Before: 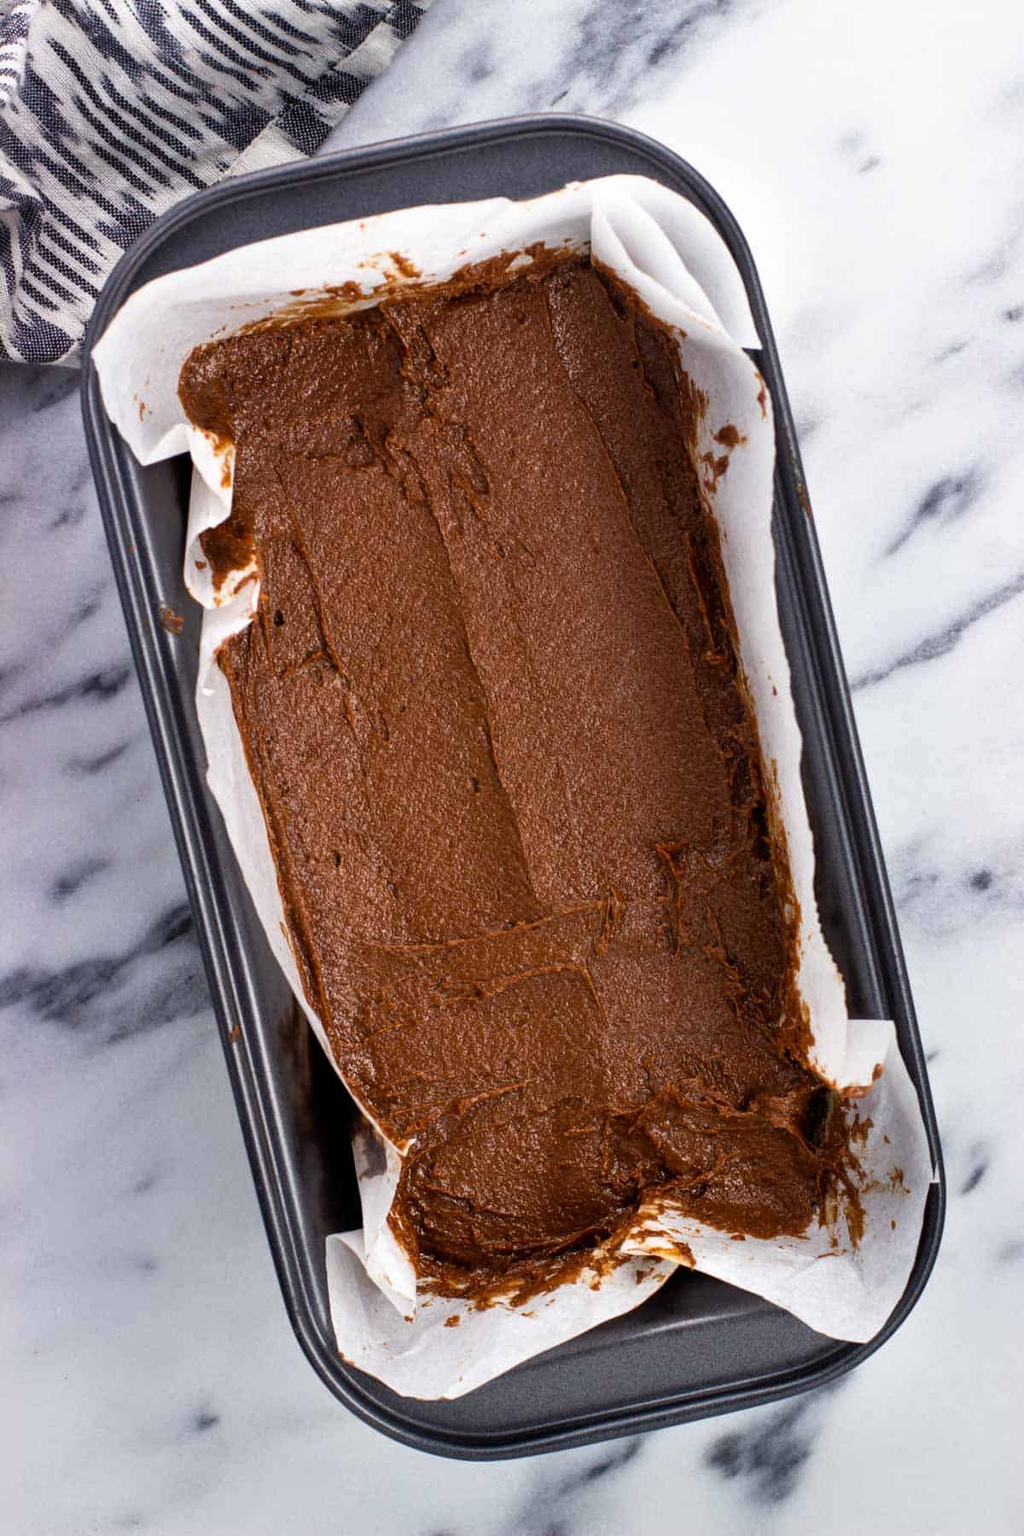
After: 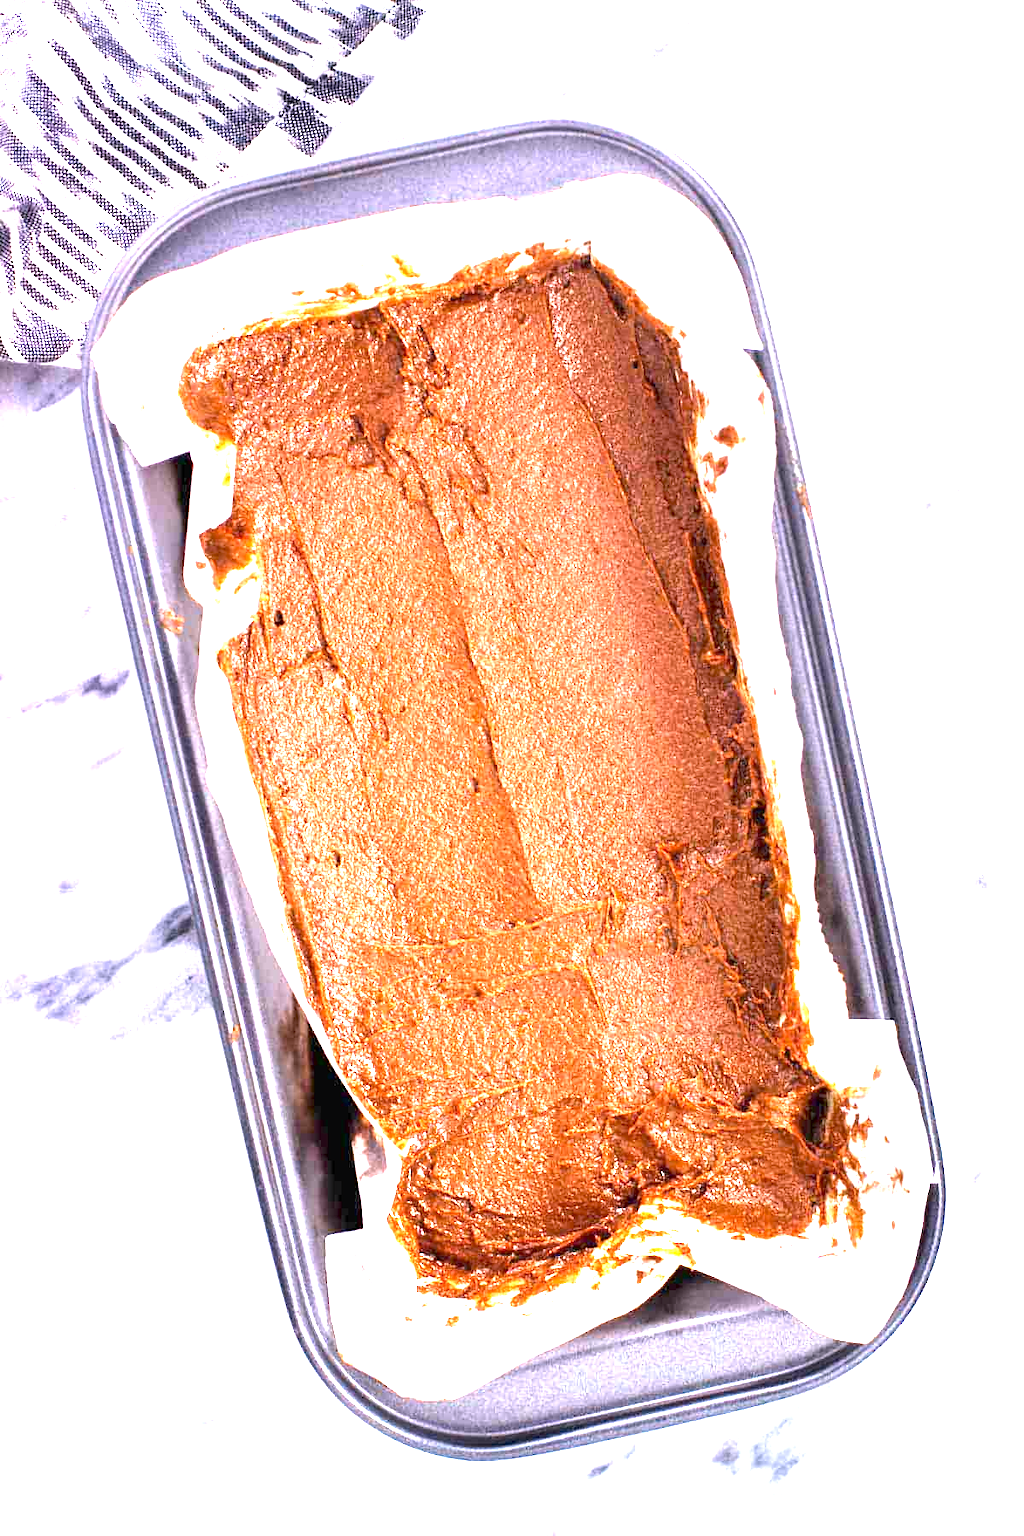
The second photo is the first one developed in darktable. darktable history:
white balance: red 1.05, blue 1.072
exposure: exposure 3 EV, compensate highlight preservation false
